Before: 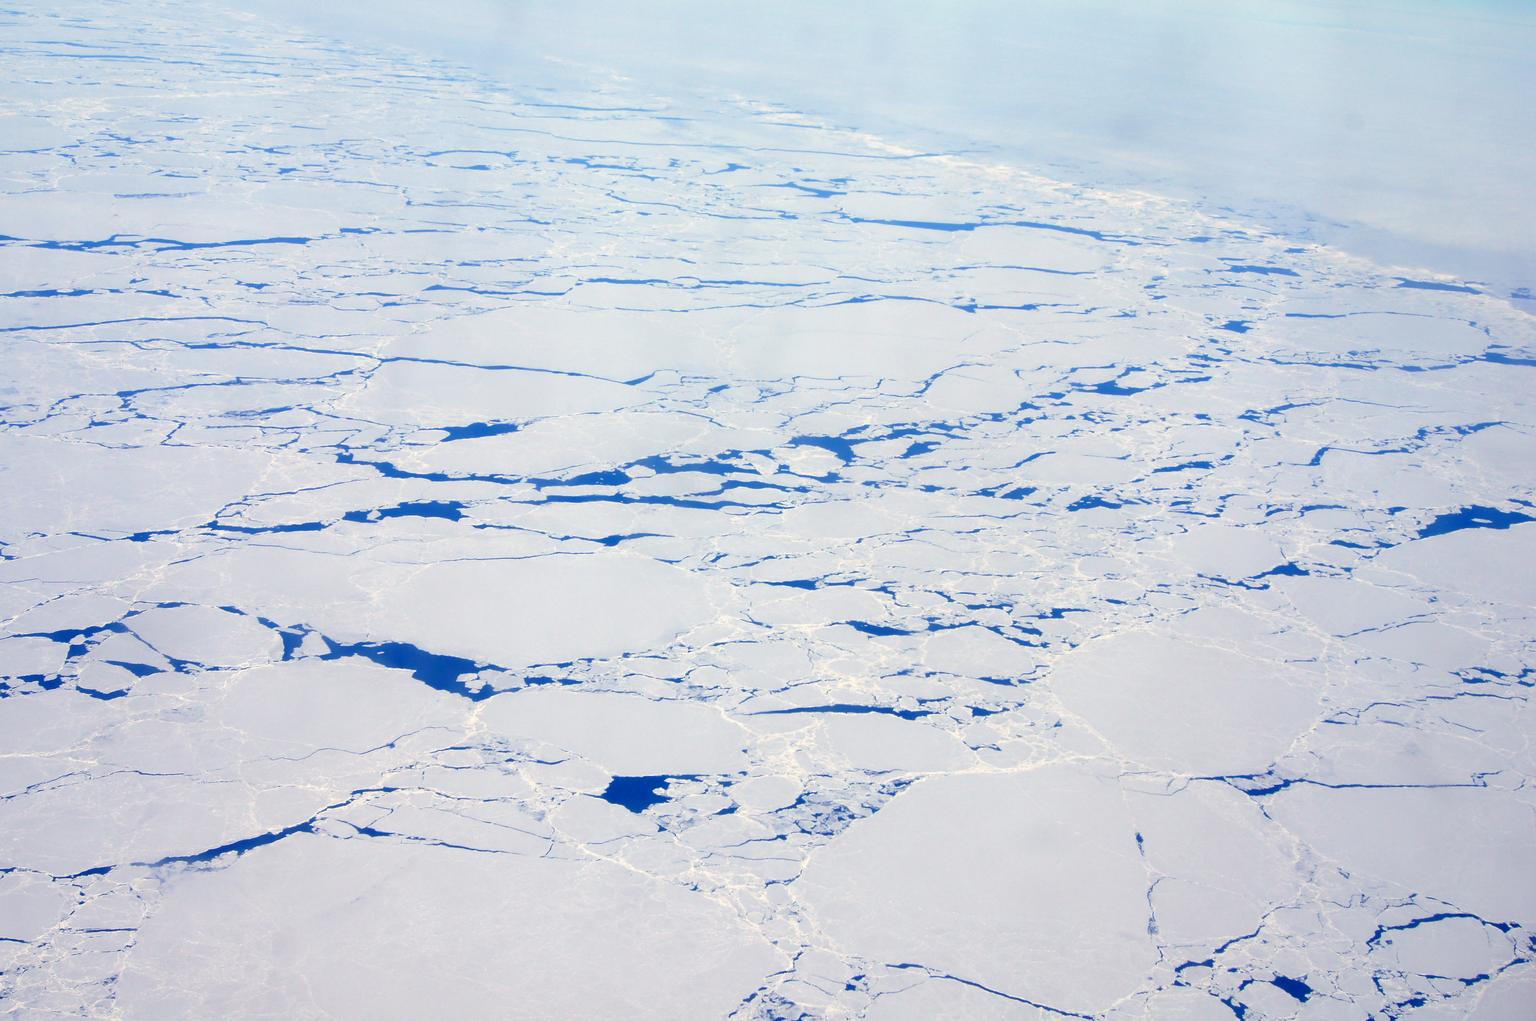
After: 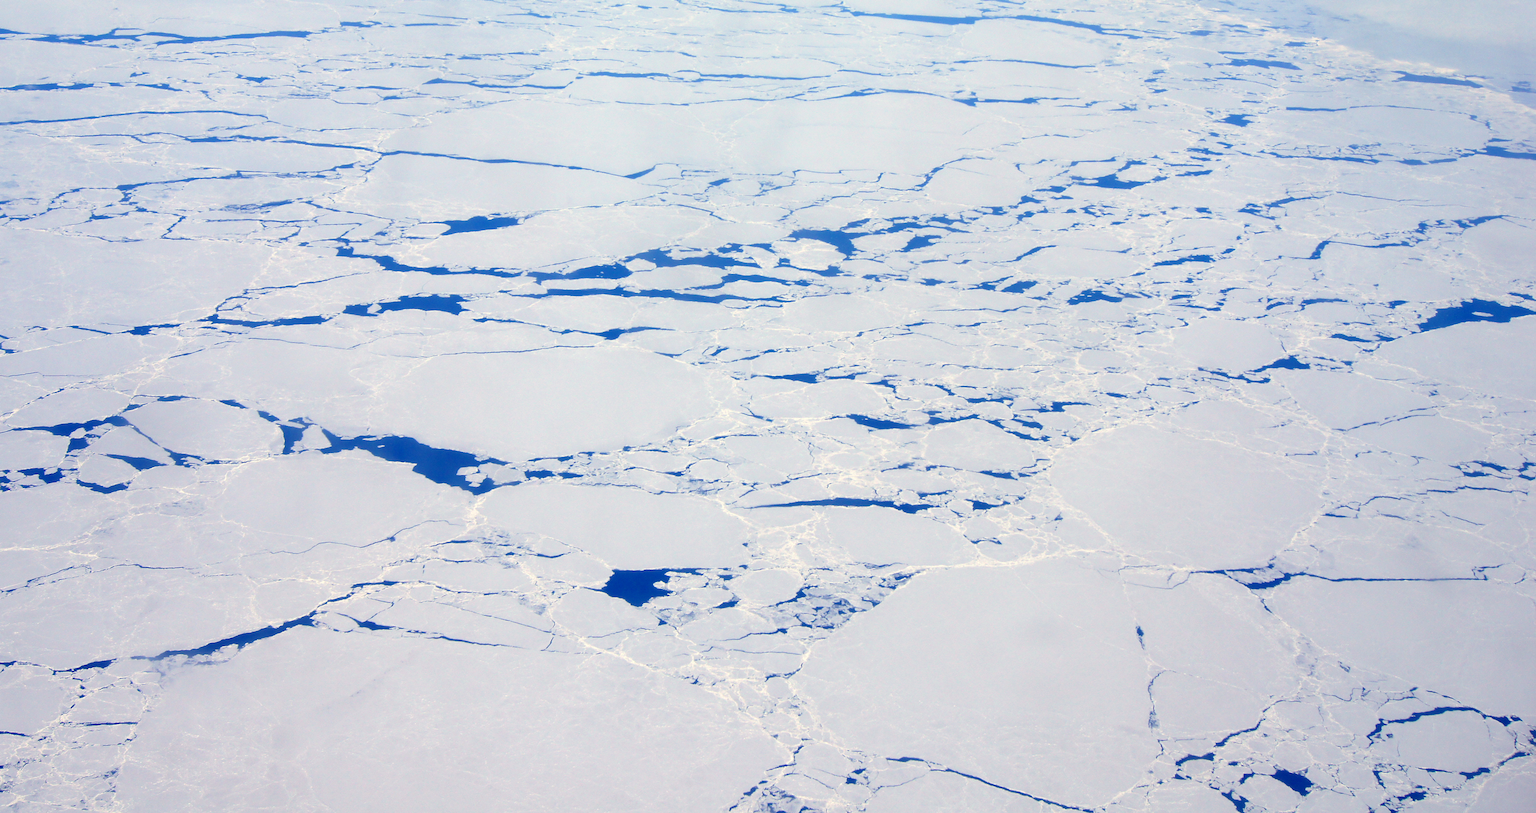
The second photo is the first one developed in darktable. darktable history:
crop and rotate: top 20.278%
